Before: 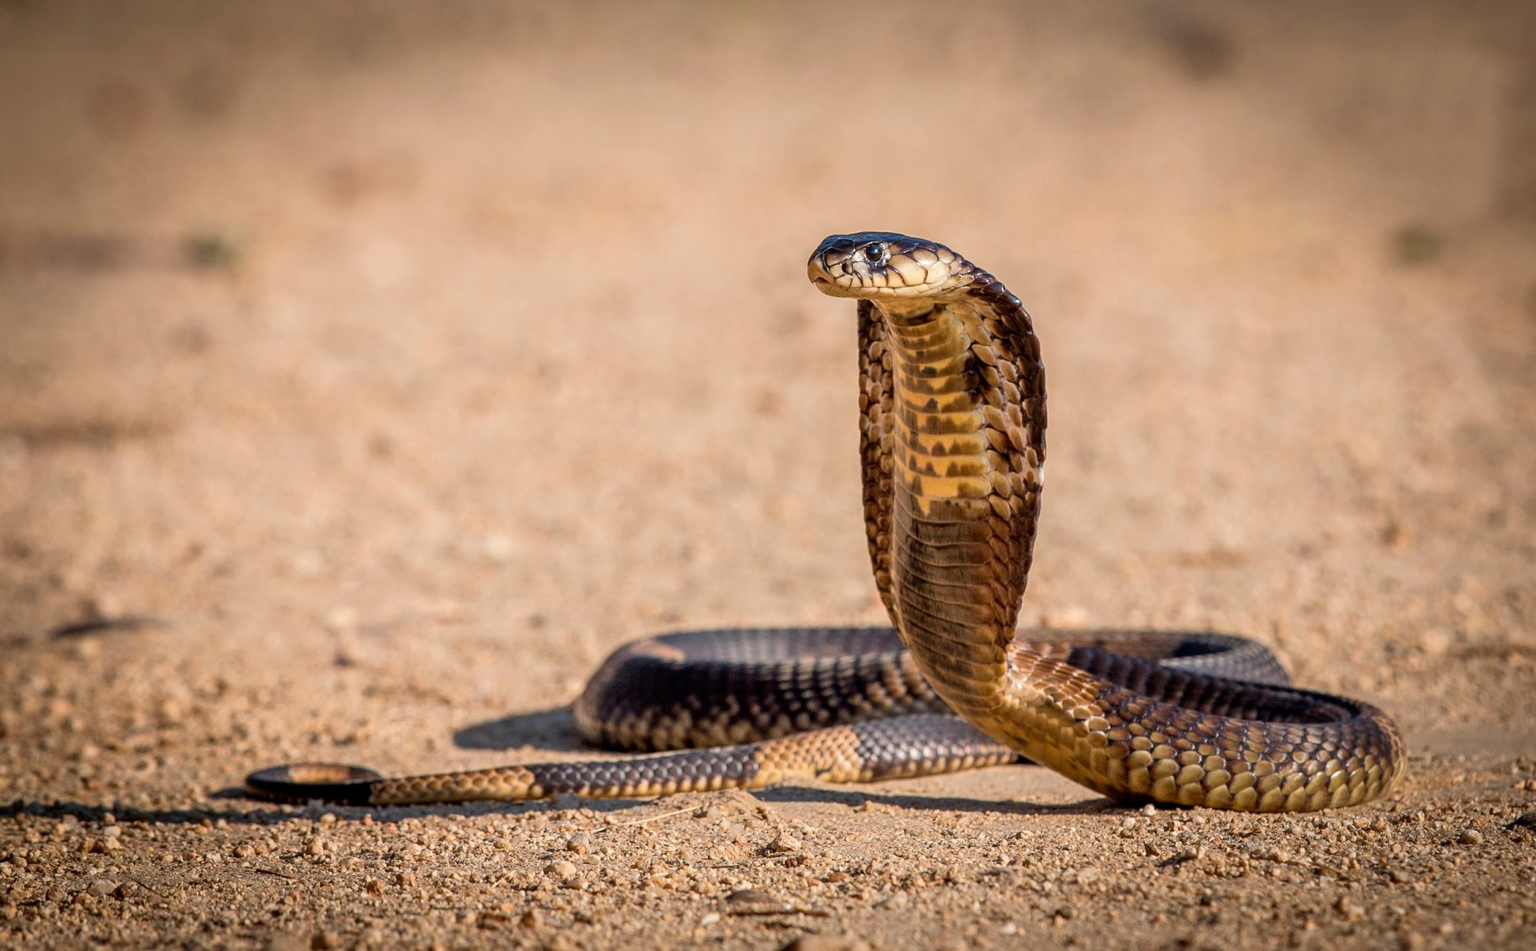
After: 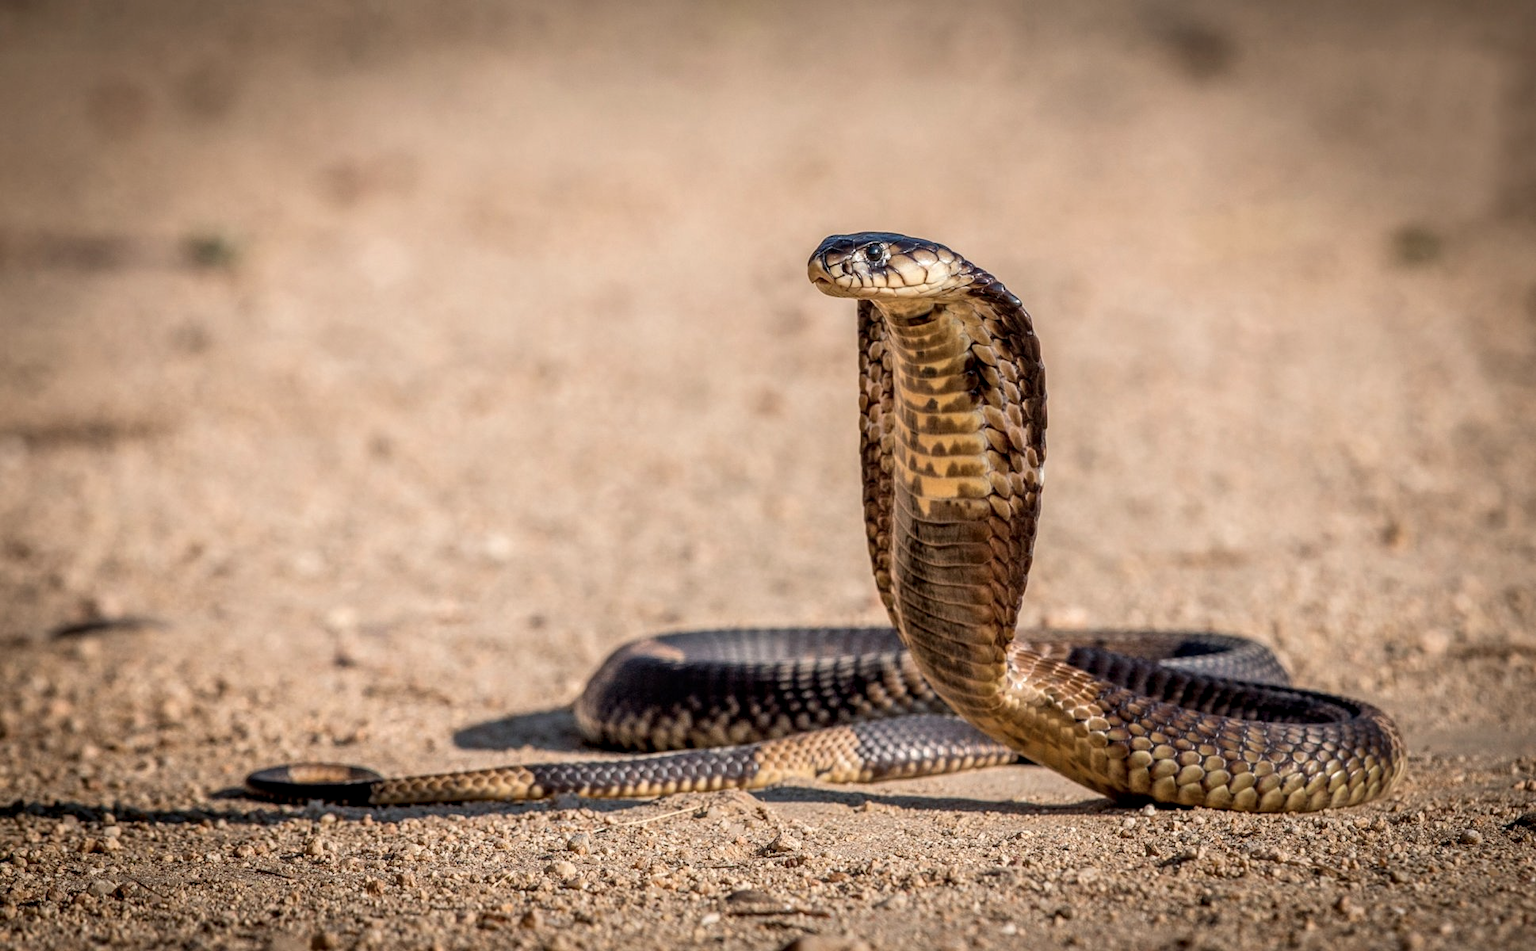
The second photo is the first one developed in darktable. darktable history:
local contrast: on, module defaults
color correction: highlights b* 0.032, saturation 0.82
